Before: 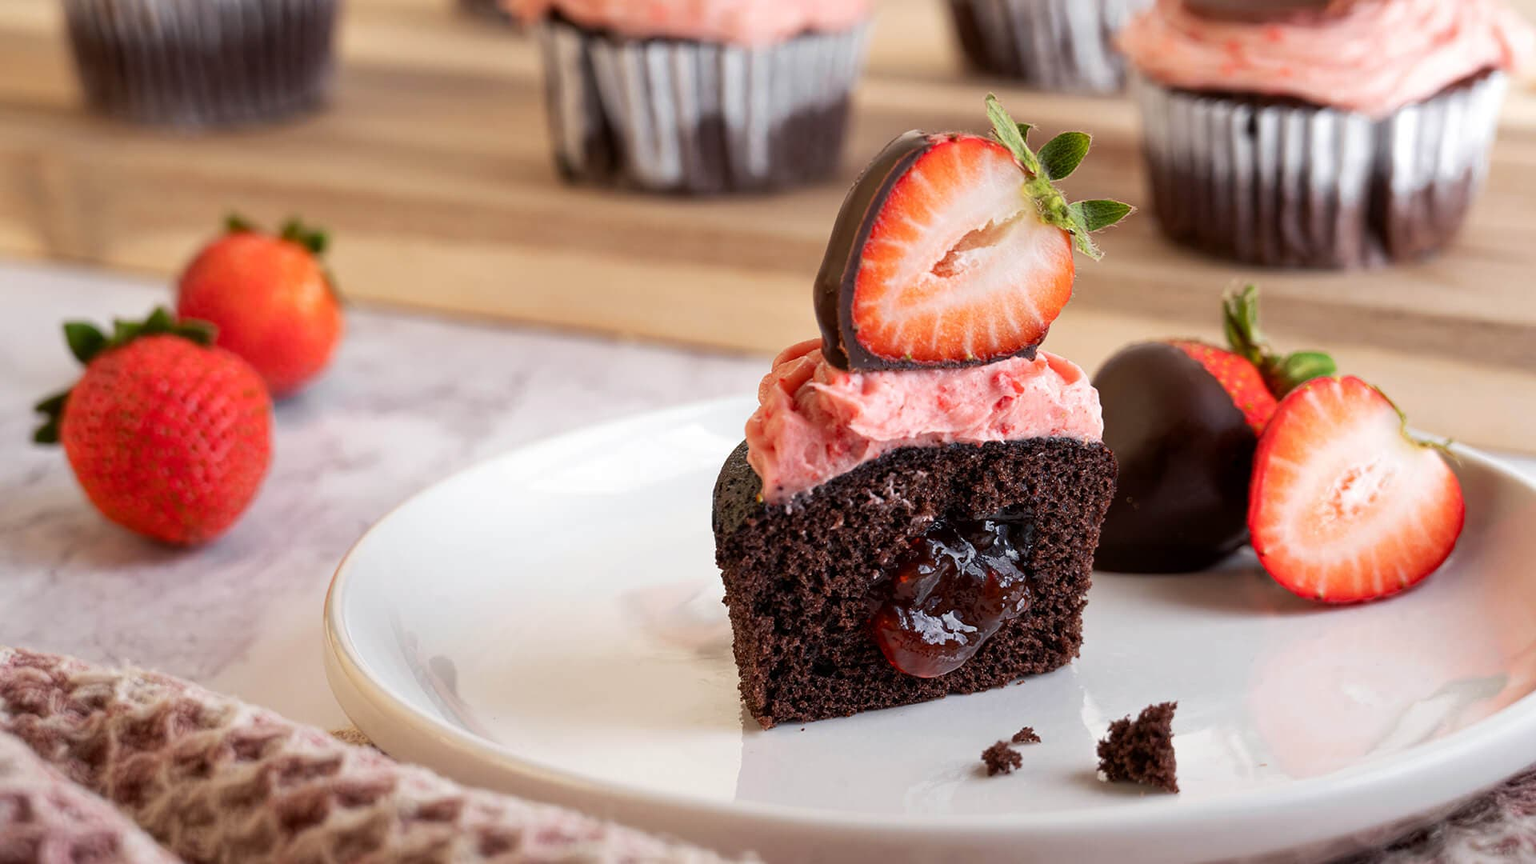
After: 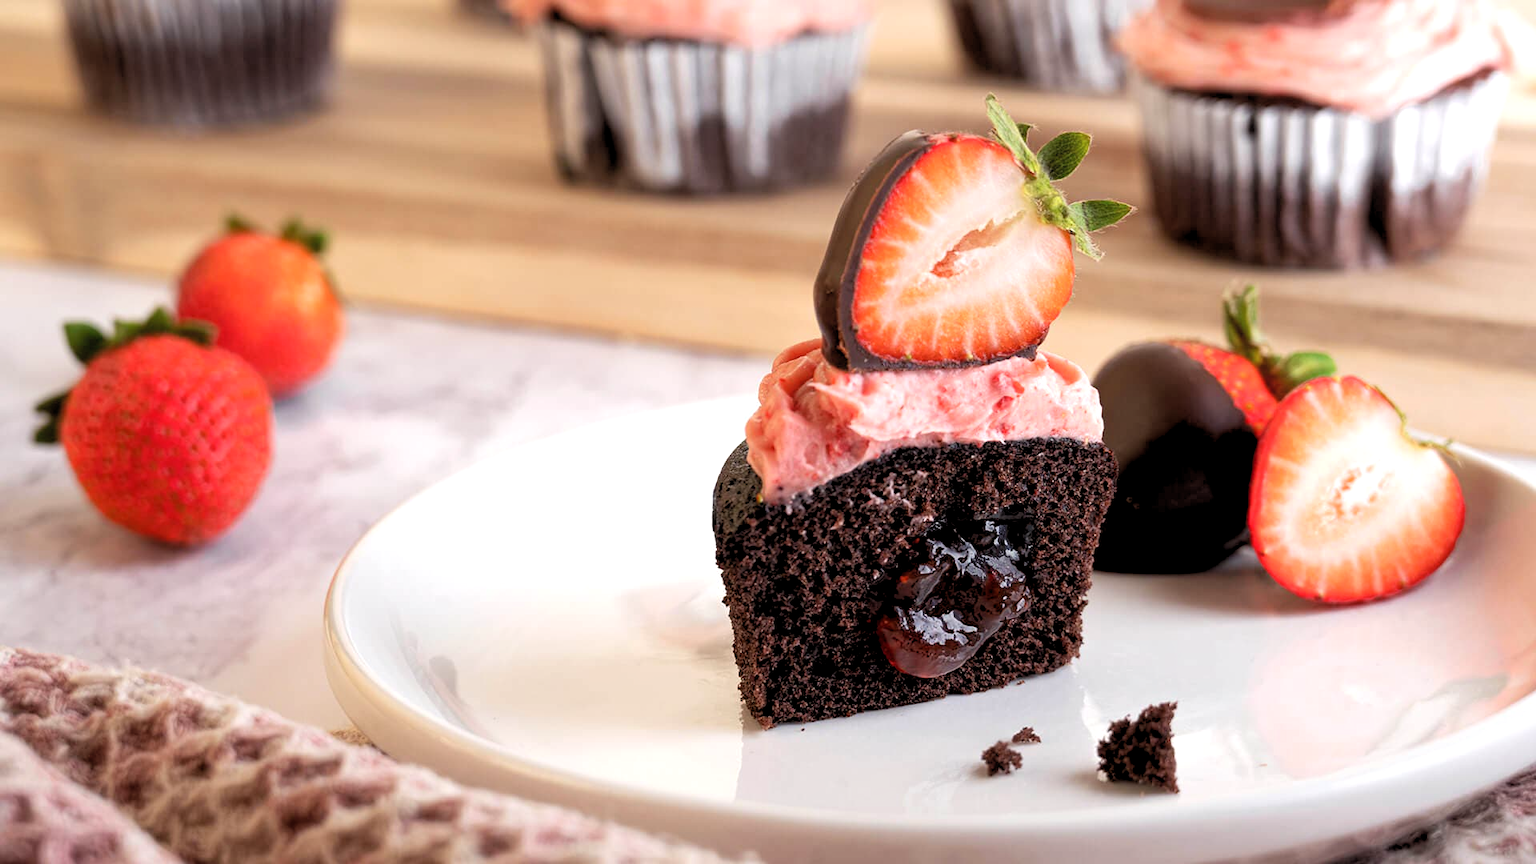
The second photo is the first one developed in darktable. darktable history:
exposure: exposure 0.128 EV, compensate highlight preservation false
white balance: red 1, blue 1
rgb levels: levels [[0.01, 0.419, 0.839], [0, 0.5, 1], [0, 0.5, 1]]
contrast equalizer: octaves 7, y [[0.6 ×6], [0.55 ×6], [0 ×6], [0 ×6], [0 ×6]], mix -0.2
